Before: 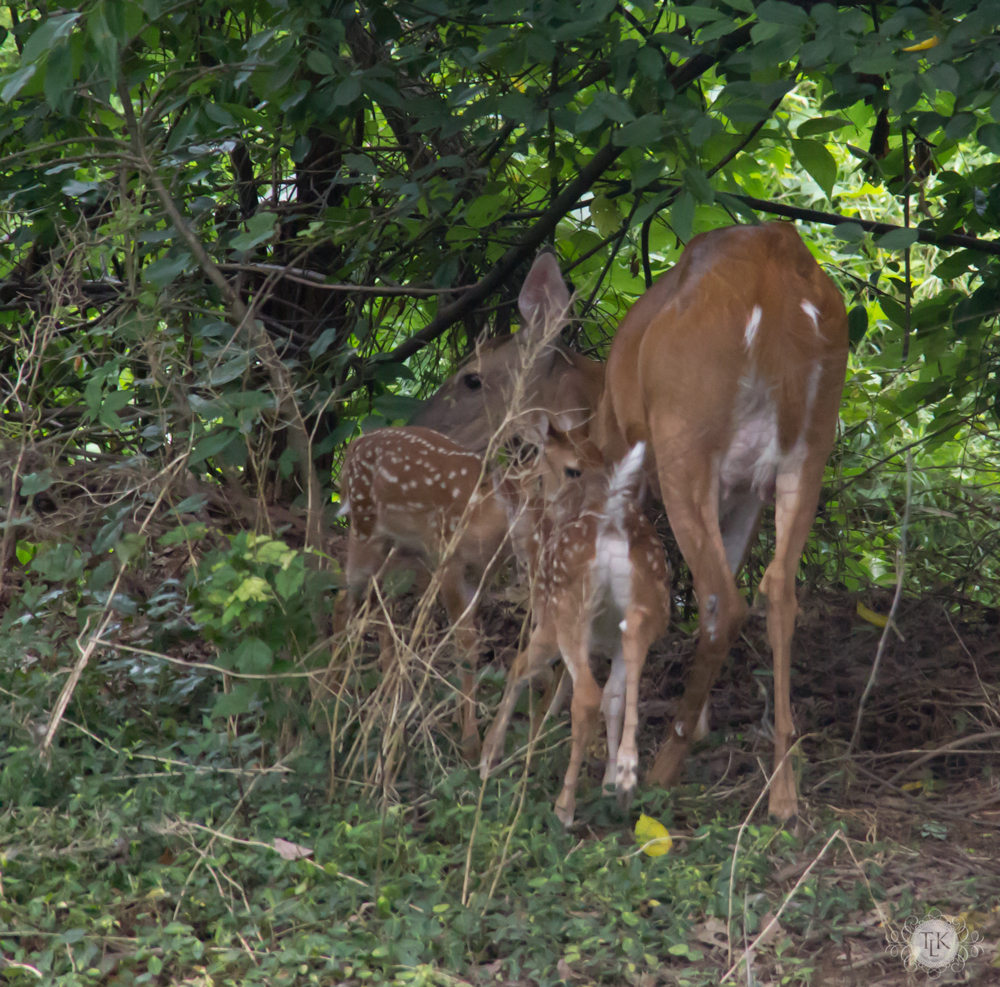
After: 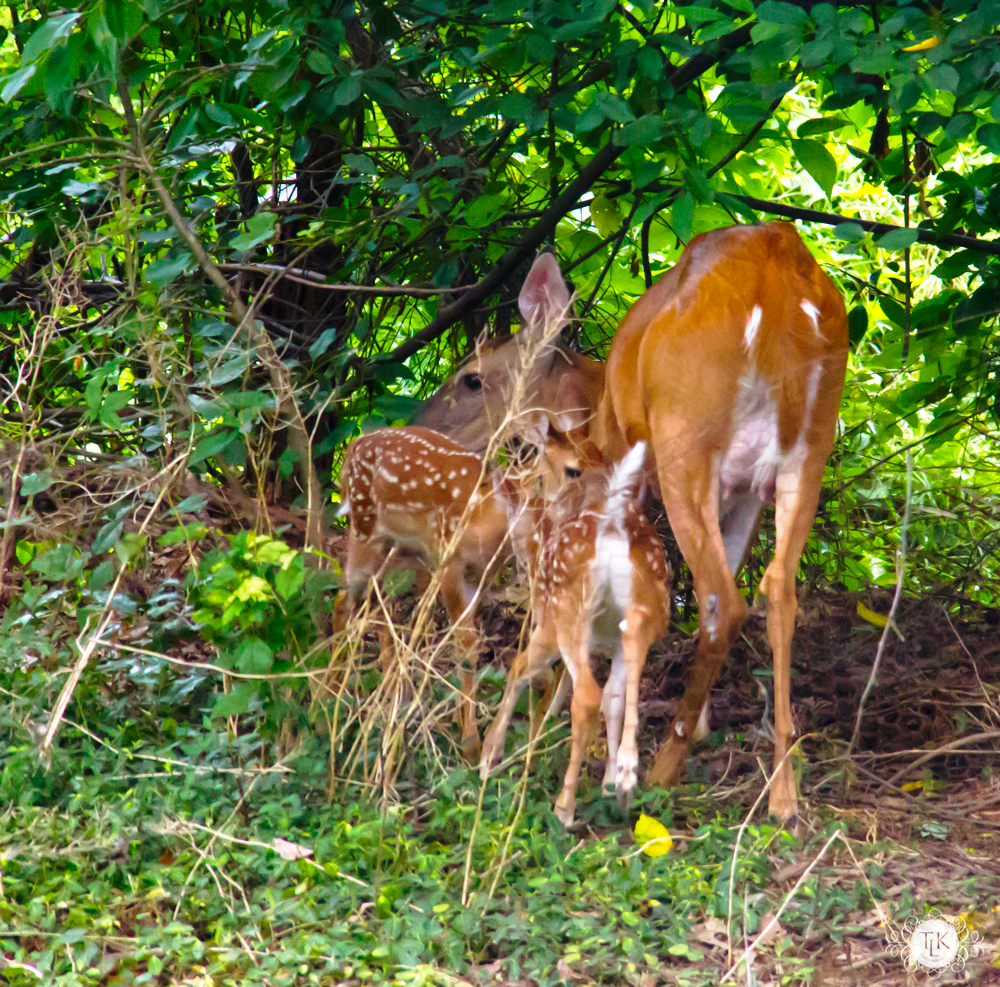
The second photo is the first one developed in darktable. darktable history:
color balance rgb: perceptual saturation grading › global saturation 38.823%, perceptual saturation grading › highlights -24.978%, perceptual saturation grading › mid-tones 34.833%, perceptual saturation grading › shadows 34.89%, global vibrance 12.283%
local contrast: highlights 102%, shadows 99%, detail 120%, midtone range 0.2
base curve: curves: ch0 [(0, 0) (0.026, 0.03) (0.109, 0.232) (0.351, 0.748) (0.669, 0.968) (1, 1)], preserve colors none
